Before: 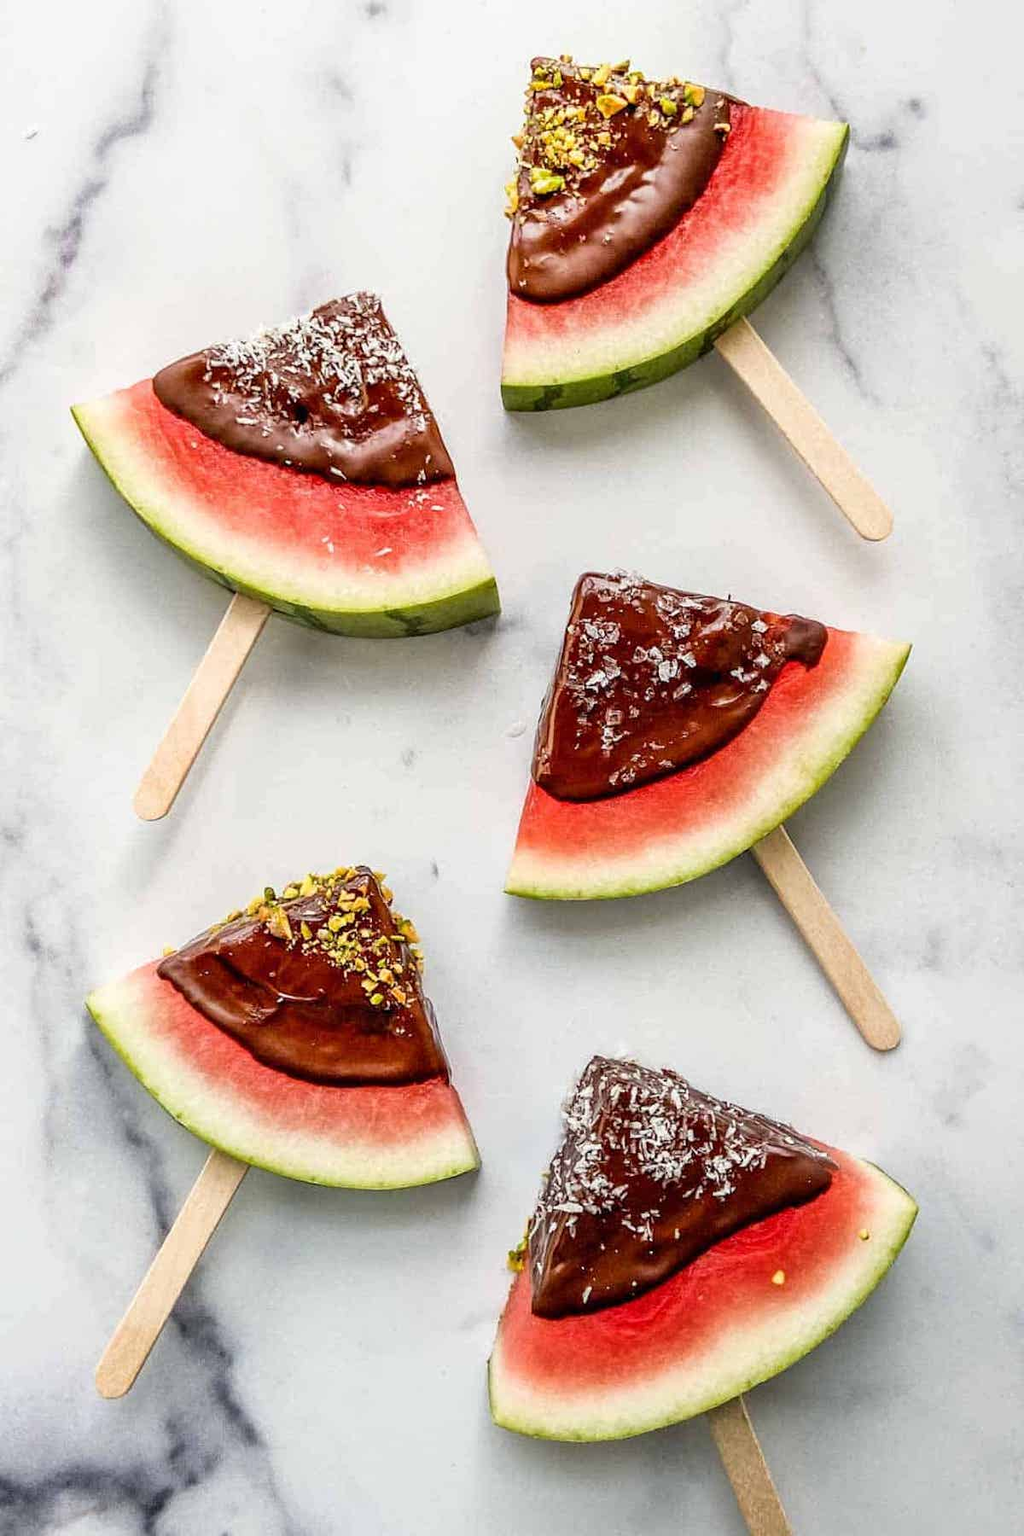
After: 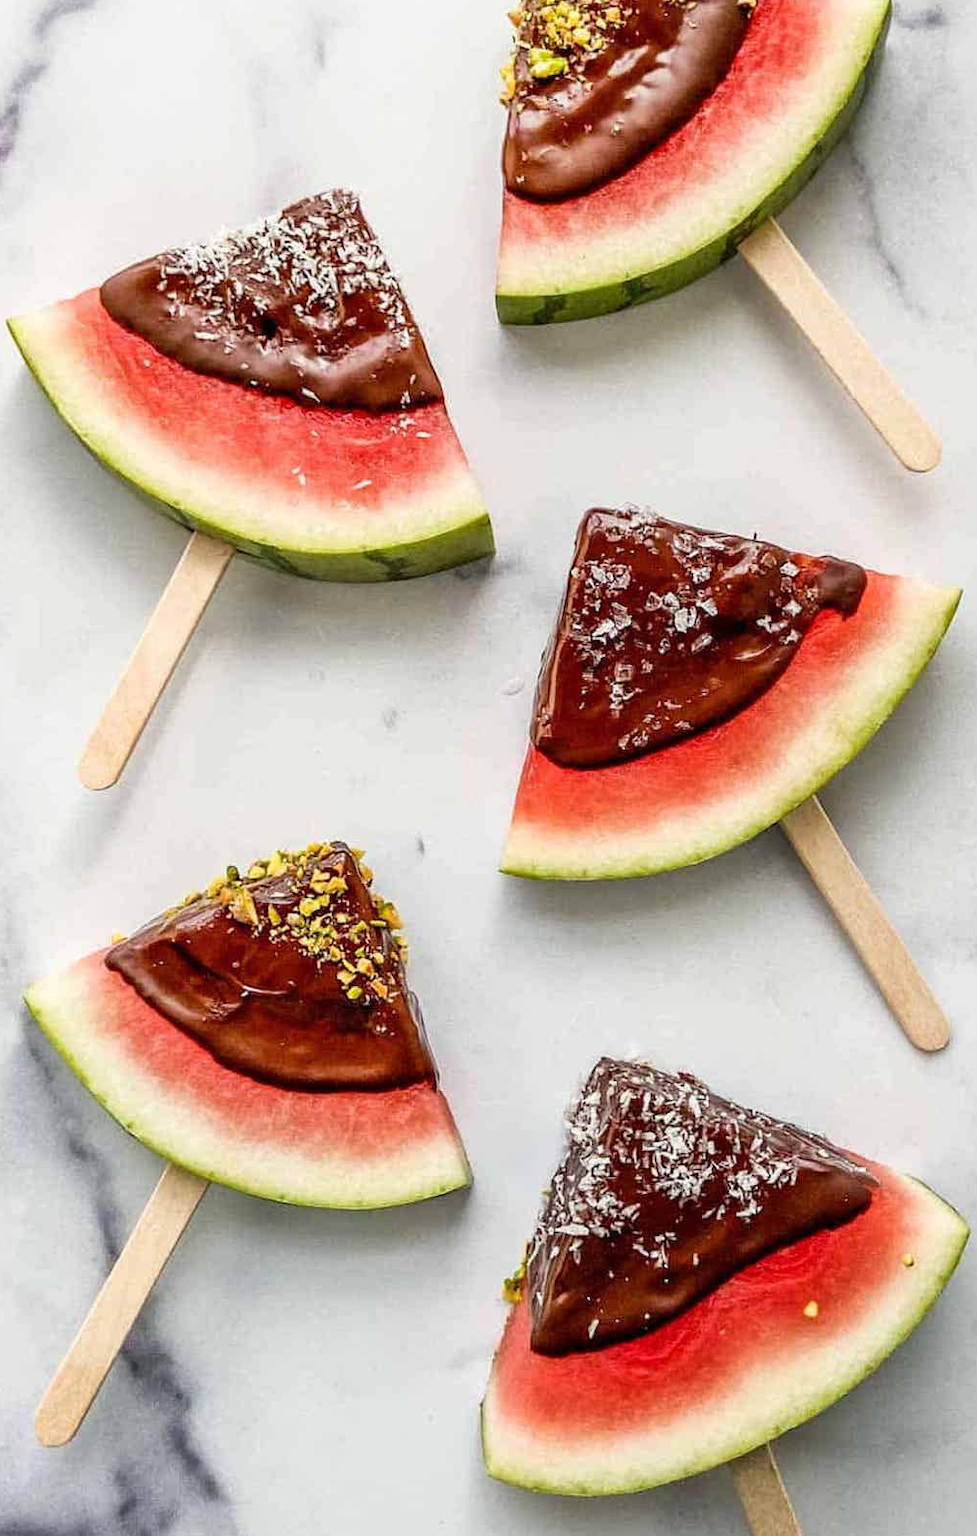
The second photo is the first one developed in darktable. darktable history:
crop: left 6.416%, top 8.206%, right 9.551%, bottom 3.731%
